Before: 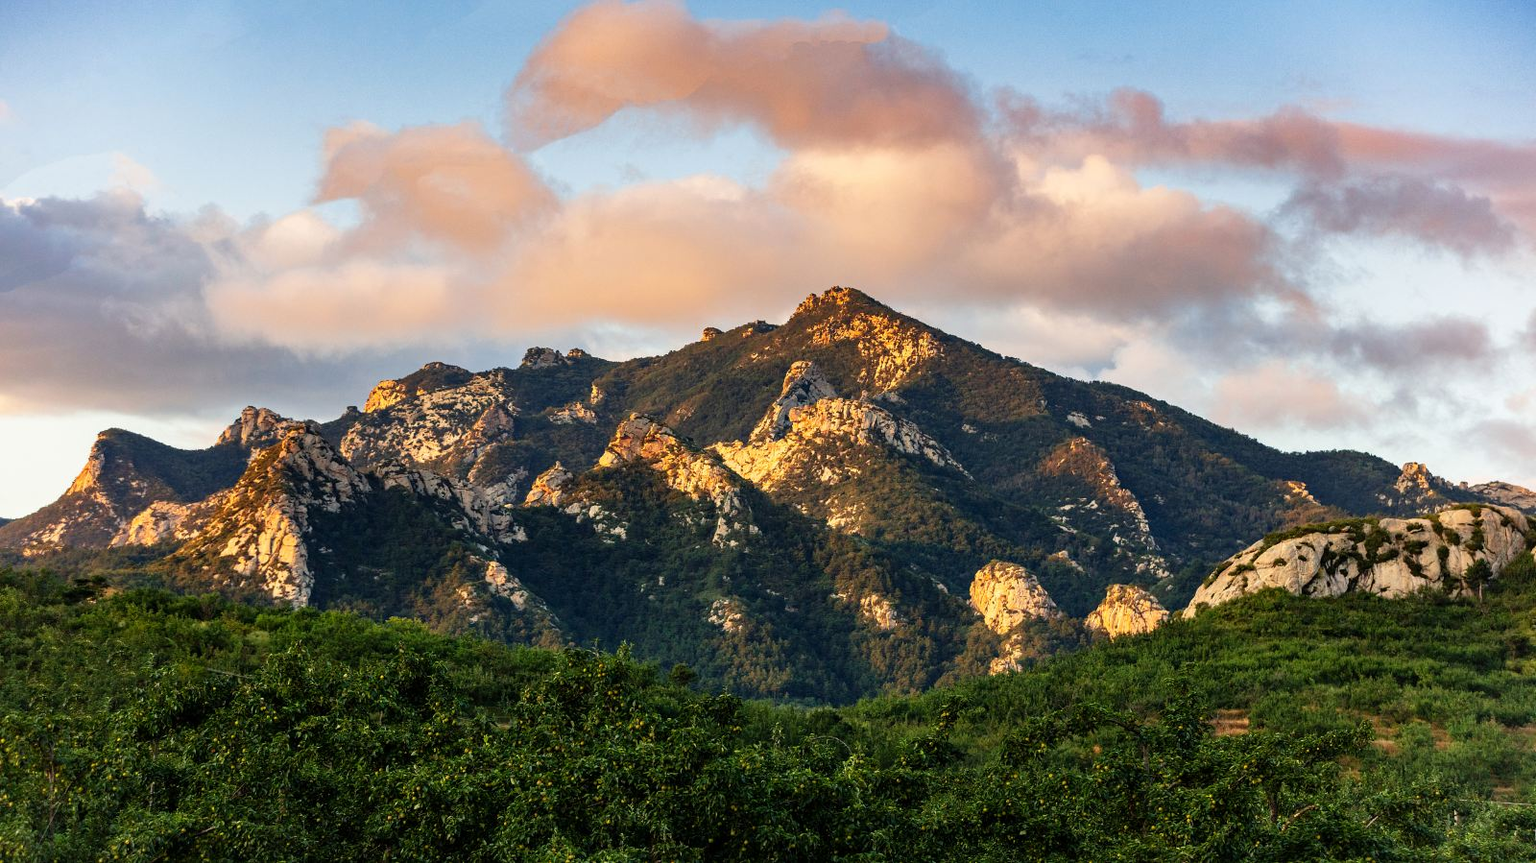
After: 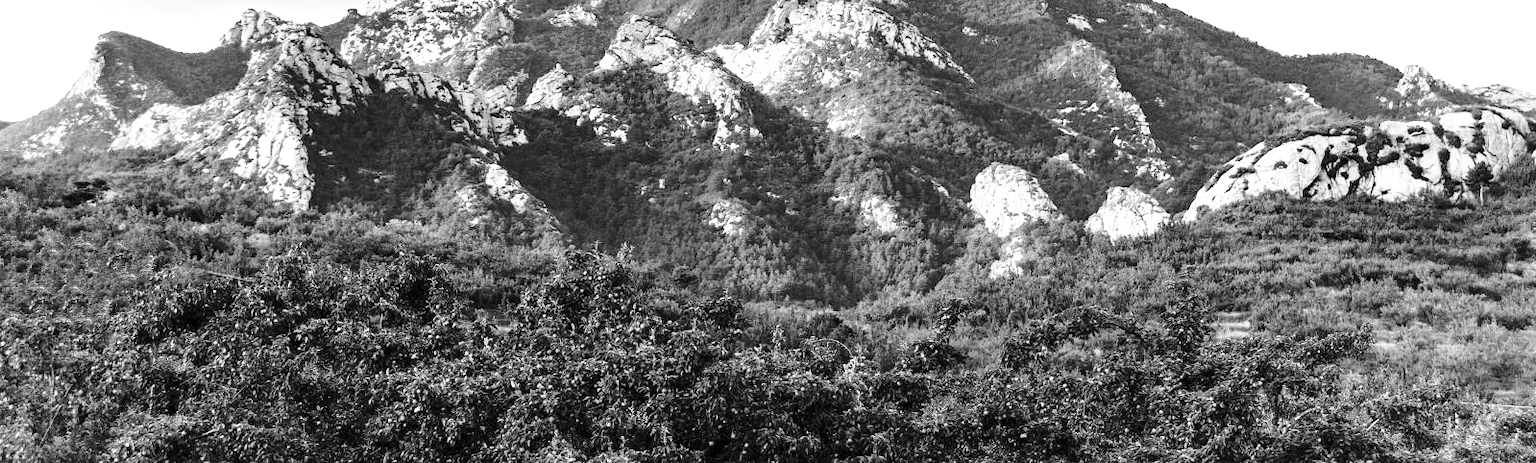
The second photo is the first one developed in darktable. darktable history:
levels: levels [0, 0.478, 1]
white balance: red 0.954, blue 1.079
crop and rotate: top 46.237%
base curve: curves: ch0 [(0, 0) (0.028, 0.03) (0.121, 0.232) (0.46, 0.748) (0.859, 0.968) (1, 1)], preserve colors none
exposure: exposure 1 EV, compensate highlight preservation false
monochrome: on, module defaults
color zones: curves: ch0 [(0, 0.559) (0.153, 0.551) (0.229, 0.5) (0.429, 0.5) (0.571, 0.5) (0.714, 0.5) (0.857, 0.5) (1, 0.559)]; ch1 [(0, 0.417) (0.112, 0.336) (0.213, 0.26) (0.429, 0.34) (0.571, 0.35) (0.683, 0.331) (0.857, 0.344) (1, 0.417)]
